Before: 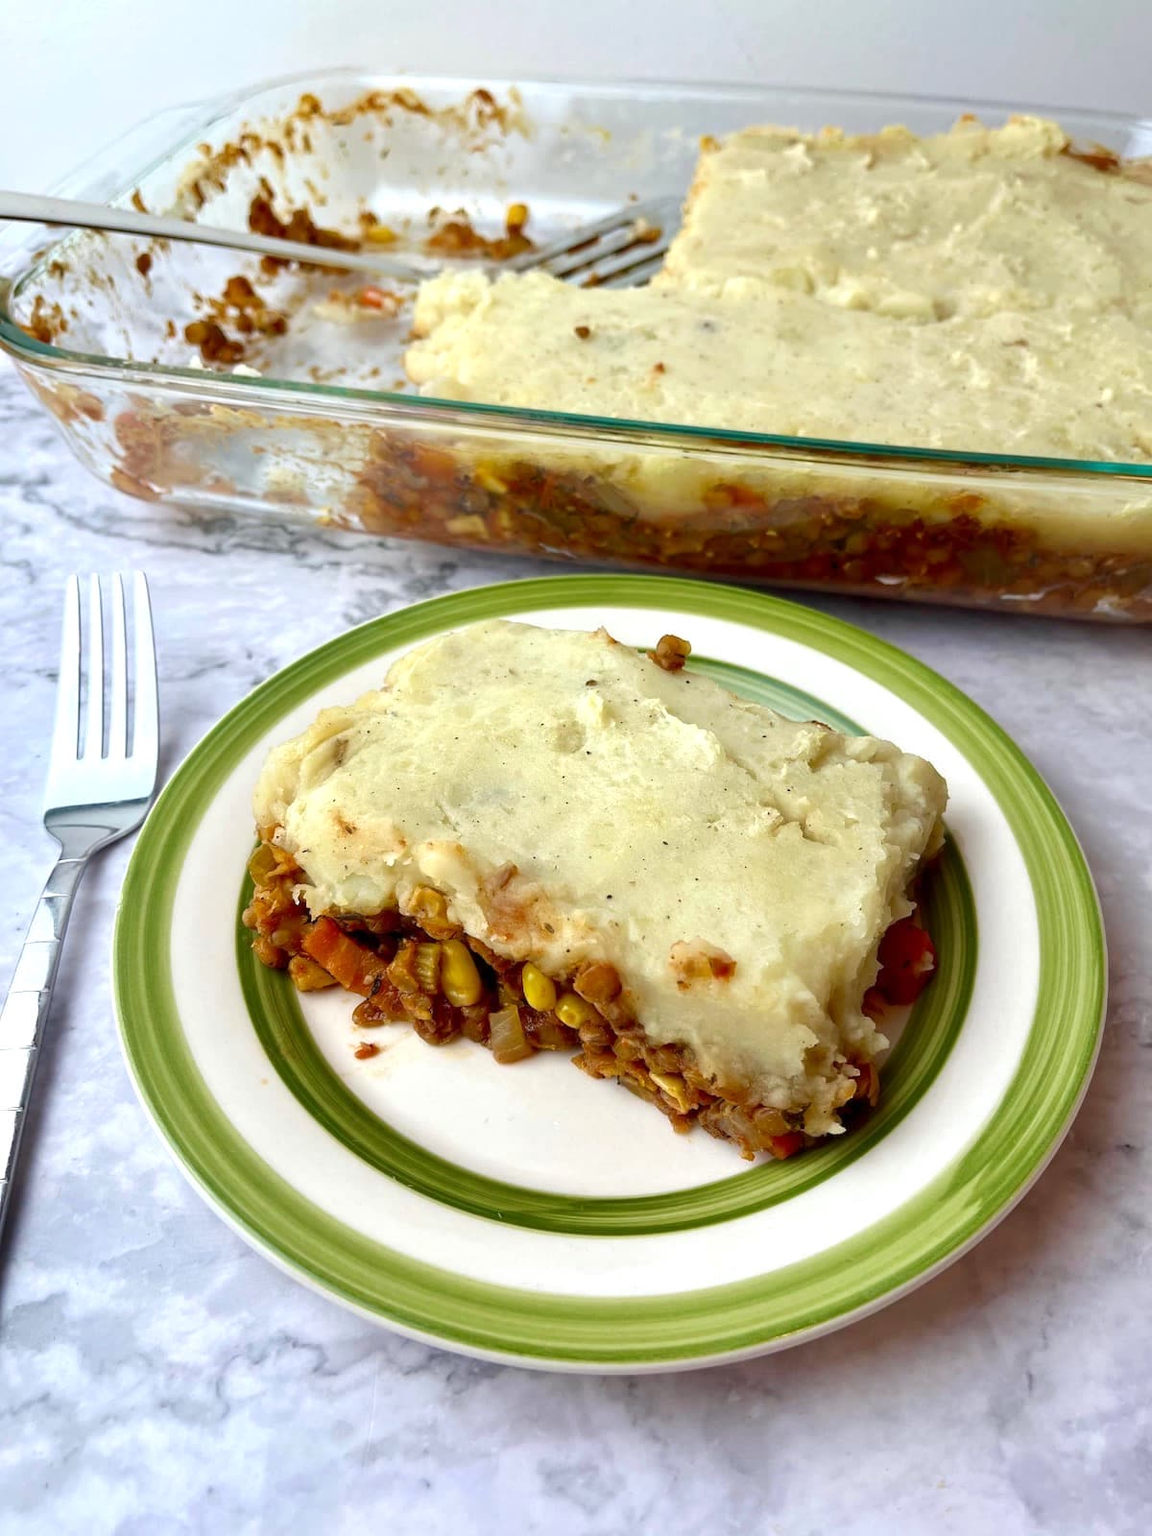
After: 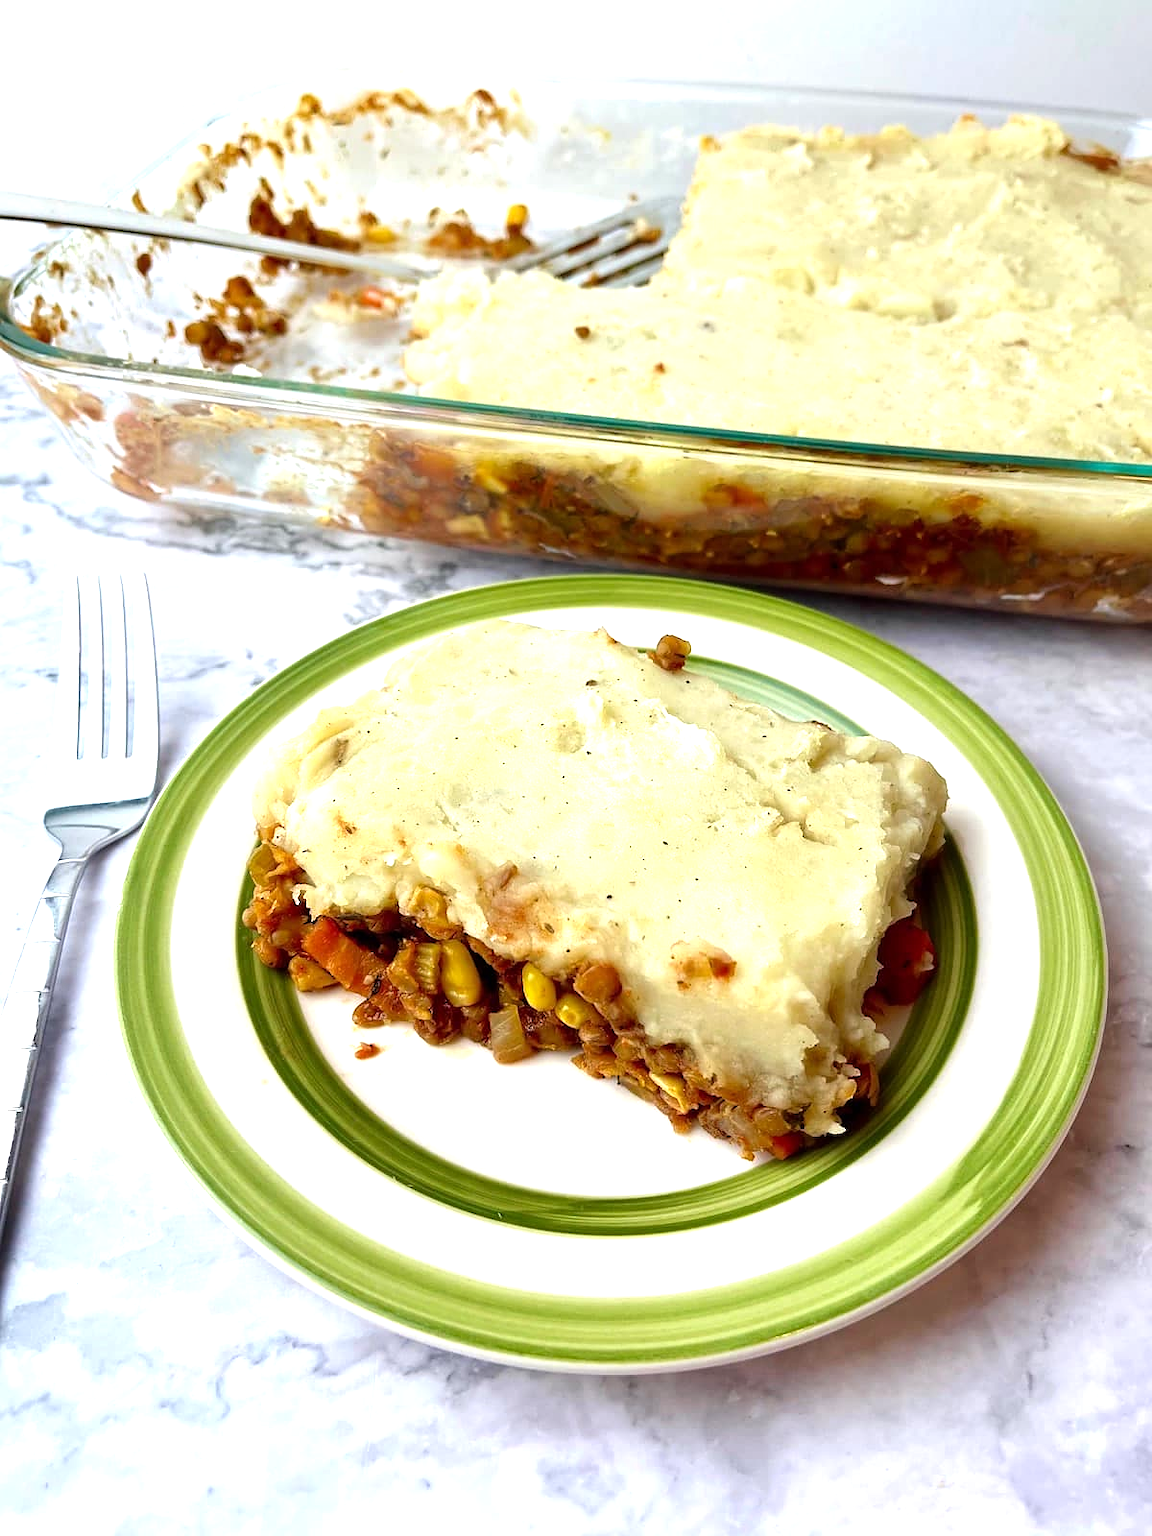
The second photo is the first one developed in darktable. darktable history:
sharpen: radius 1.049
tone equalizer: -8 EV -0.414 EV, -7 EV -0.372 EV, -6 EV -0.331 EV, -5 EV -0.235 EV, -3 EV 0.219 EV, -2 EV 0.358 EV, -1 EV 0.383 EV, +0 EV 0.437 EV
levels: levels [0, 0.476, 0.951]
